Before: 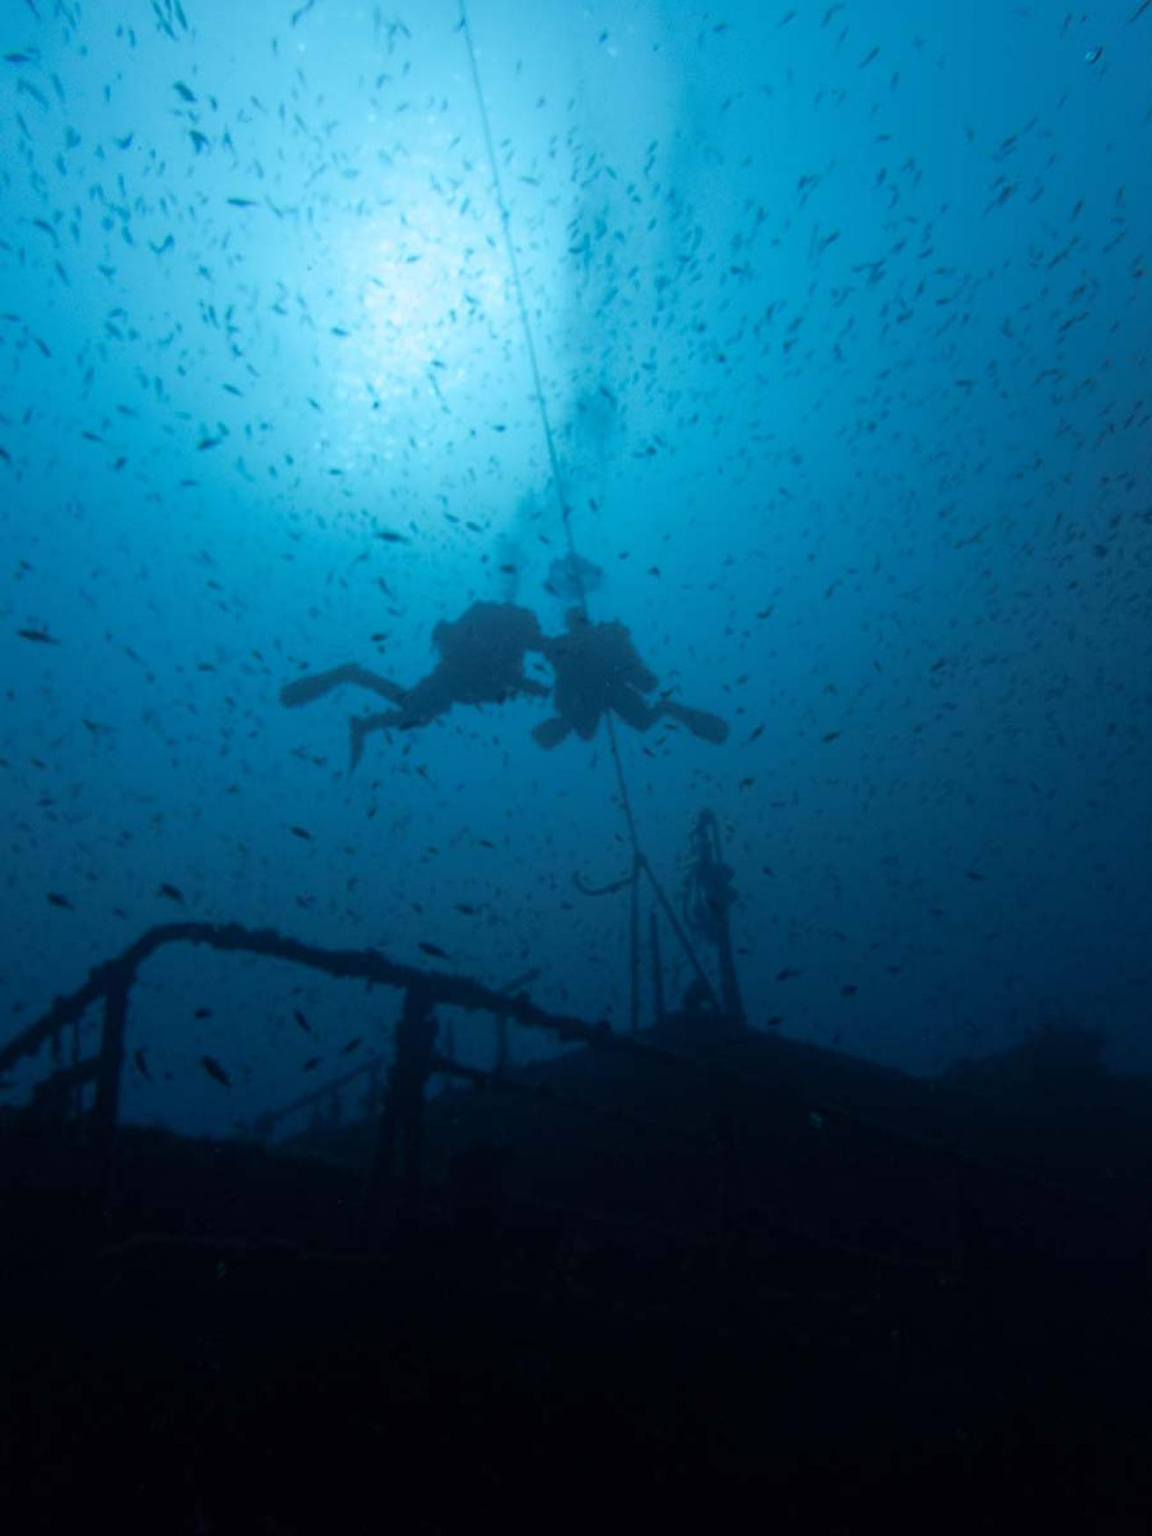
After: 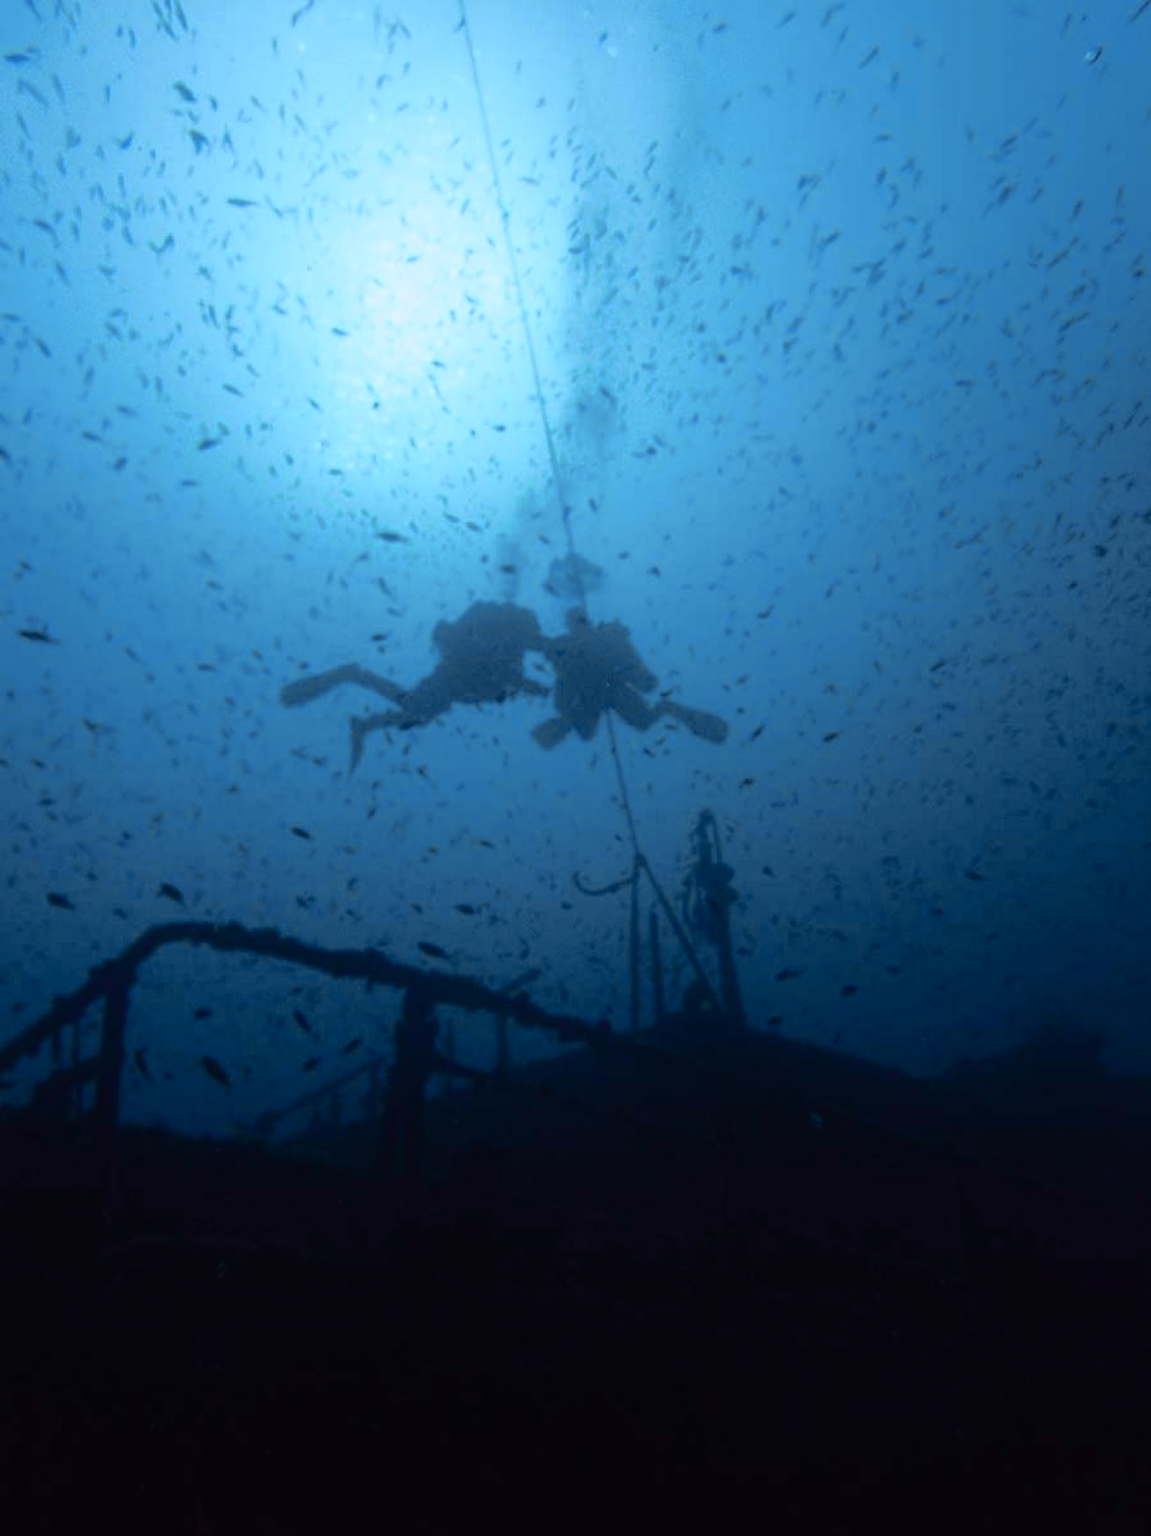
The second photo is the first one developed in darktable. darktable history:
tone curve: curves: ch0 [(0, 0.009) (0.105, 0.08) (0.195, 0.18) (0.283, 0.316) (0.384, 0.434) (0.485, 0.531) (0.638, 0.69) (0.81, 0.872) (1, 0.977)]; ch1 [(0, 0) (0.161, 0.092) (0.35, 0.33) (0.379, 0.401) (0.456, 0.469) (0.498, 0.502) (0.52, 0.536) (0.586, 0.617) (0.635, 0.655) (1, 1)]; ch2 [(0, 0) (0.371, 0.362) (0.437, 0.437) (0.483, 0.484) (0.53, 0.515) (0.56, 0.571) (0.622, 0.606) (1, 1)], color space Lab, independent channels, preserve colors none
